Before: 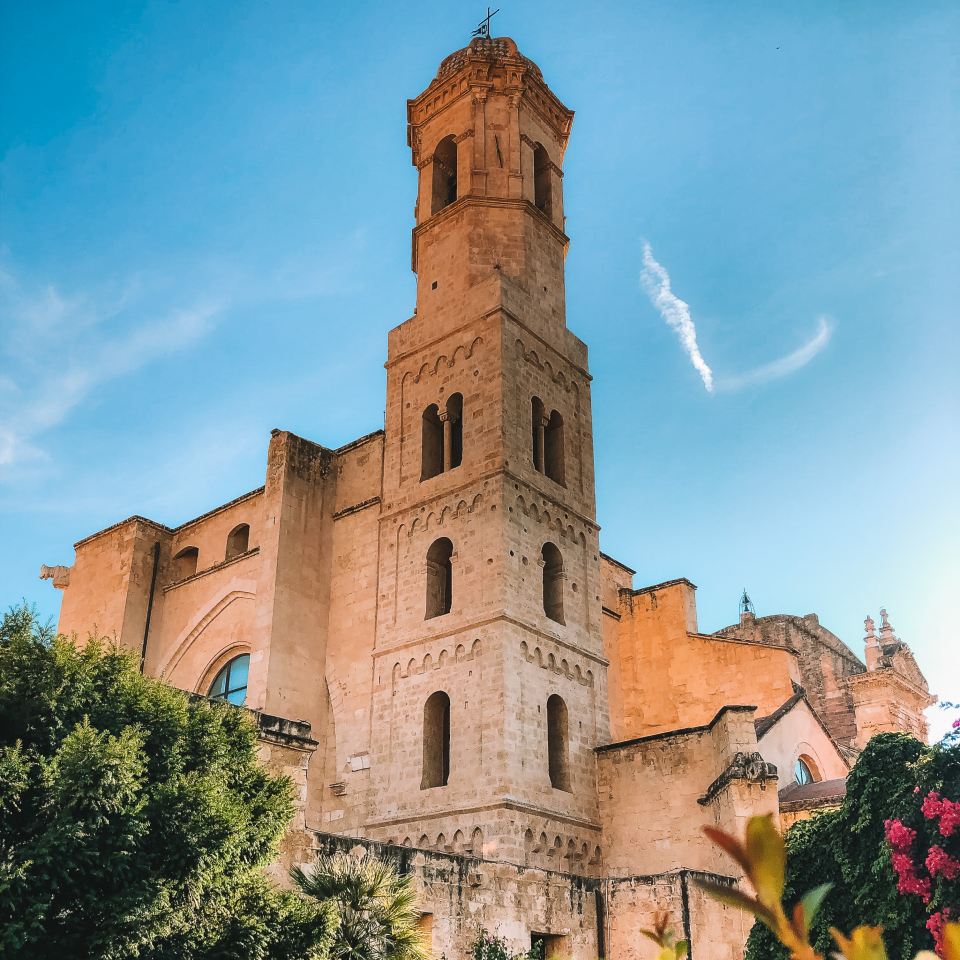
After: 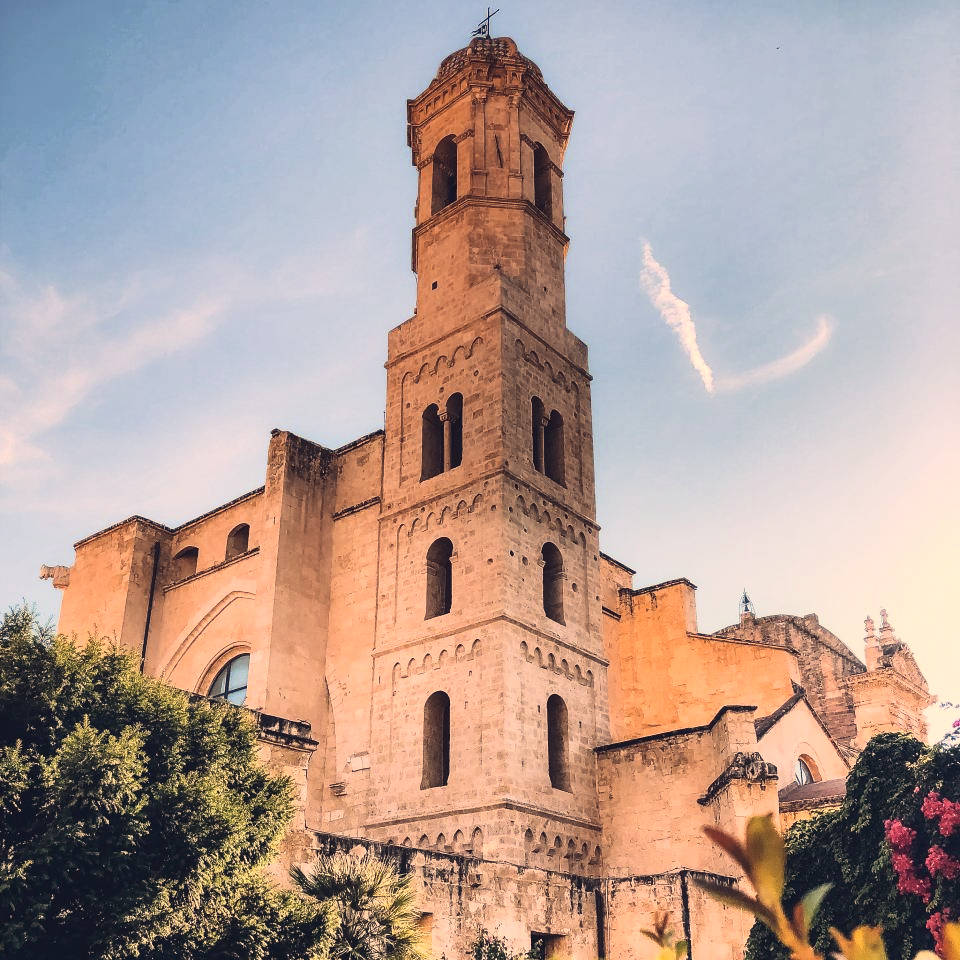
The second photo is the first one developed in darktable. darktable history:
color correction: highlights a* 19.59, highlights b* 27.49, shadows a* 3.46, shadows b* -17.28, saturation 0.73
tone curve: curves: ch0 [(0, 0.032) (0.181, 0.156) (0.751, 0.829) (1, 1)], color space Lab, linked channels, preserve colors none
